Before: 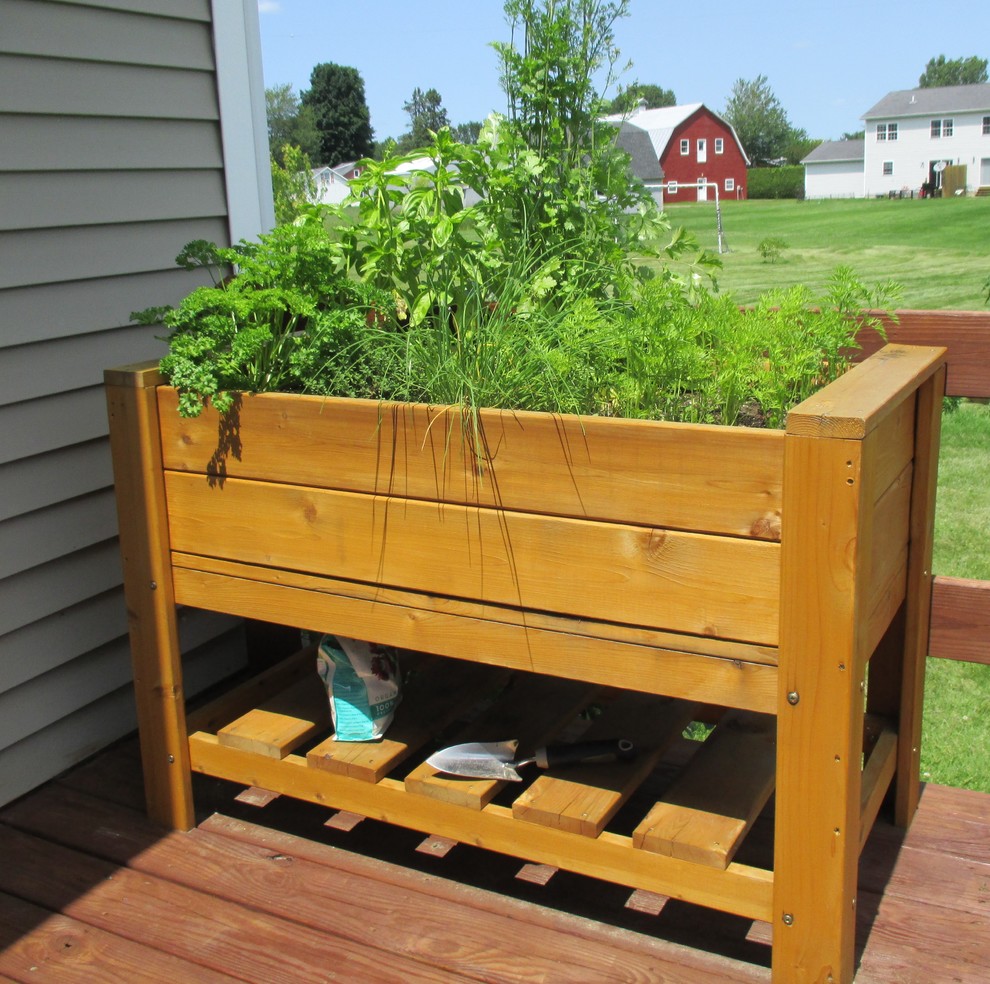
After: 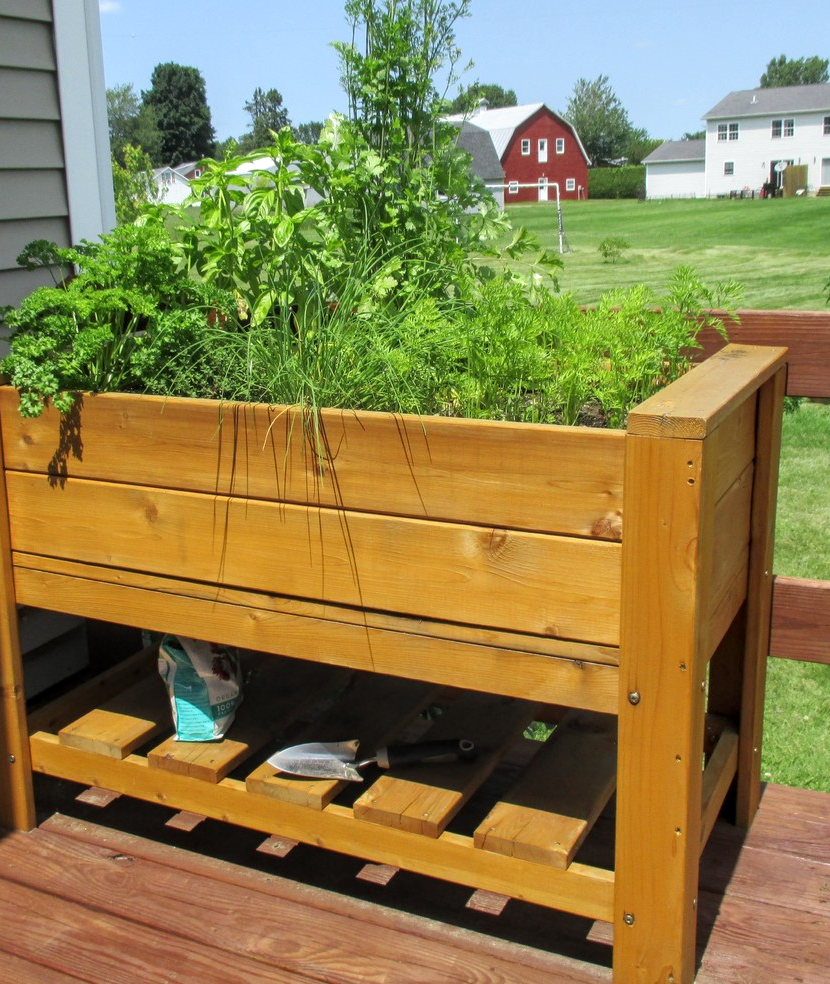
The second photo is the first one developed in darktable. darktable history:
local contrast: on, module defaults
crop: left 16.145%
